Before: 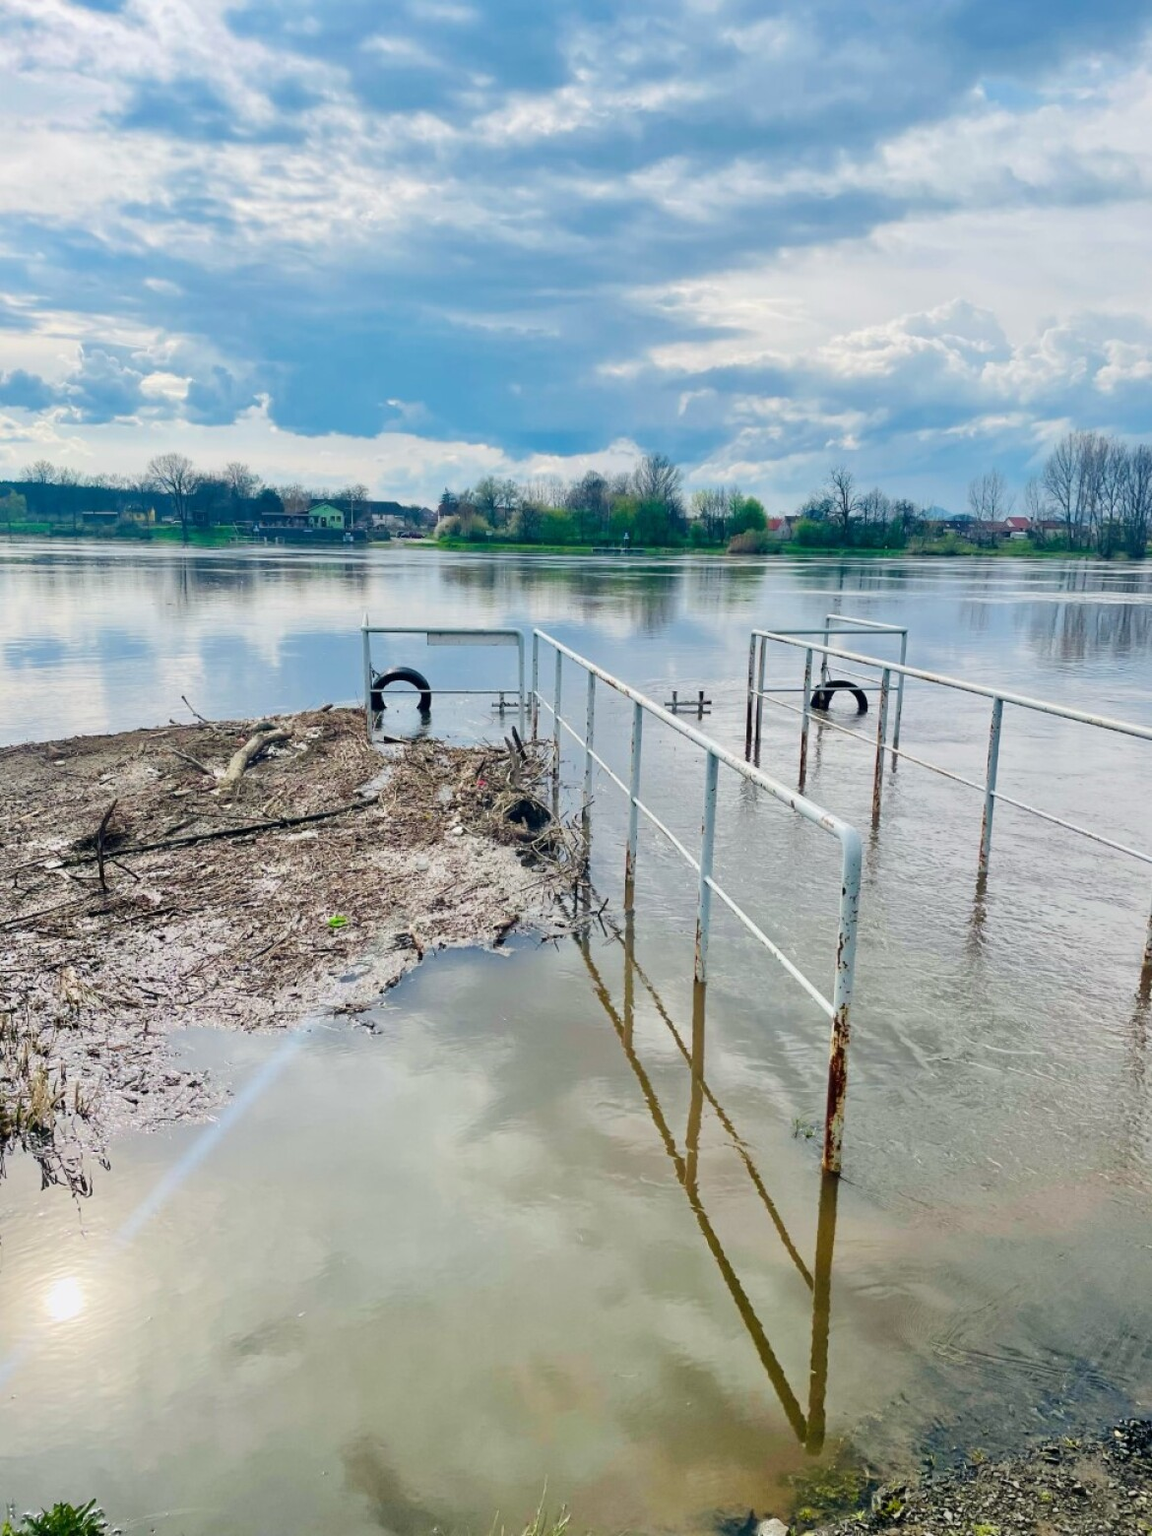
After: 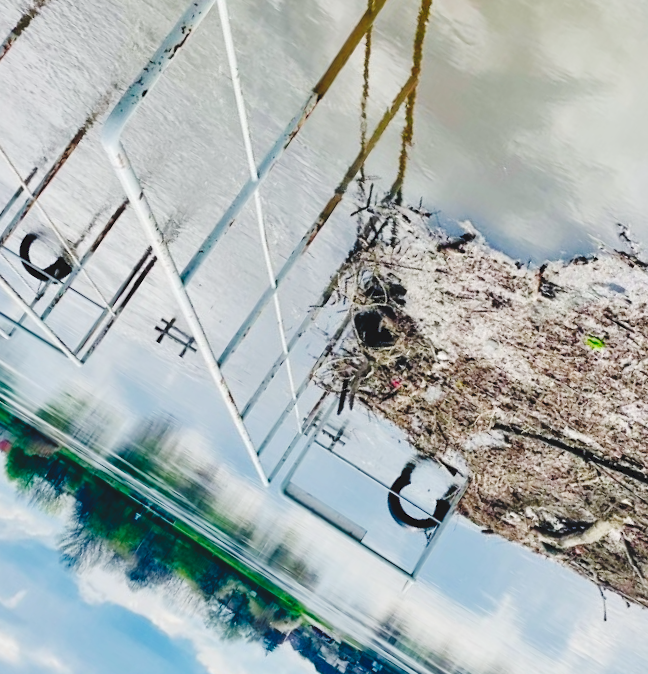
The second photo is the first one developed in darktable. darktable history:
crop and rotate: angle 147.56°, left 9.094%, top 15.599%, right 4.487%, bottom 17.034%
tone curve: curves: ch0 [(0, 0) (0.003, 0.084) (0.011, 0.084) (0.025, 0.084) (0.044, 0.084) (0.069, 0.085) (0.1, 0.09) (0.136, 0.1) (0.177, 0.119) (0.224, 0.144) (0.277, 0.205) (0.335, 0.298) (0.399, 0.417) (0.468, 0.525) (0.543, 0.631) (0.623, 0.72) (0.709, 0.8) (0.801, 0.867) (0.898, 0.934) (1, 1)], preserve colors none
contrast brightness saturation: saturation -0.088
